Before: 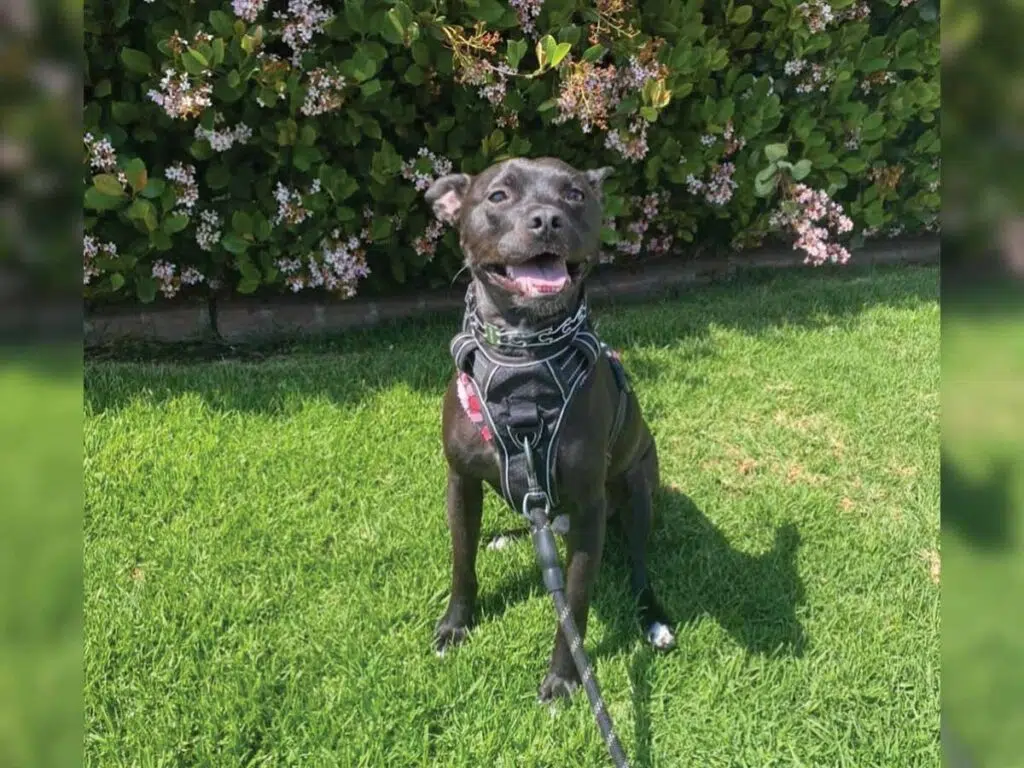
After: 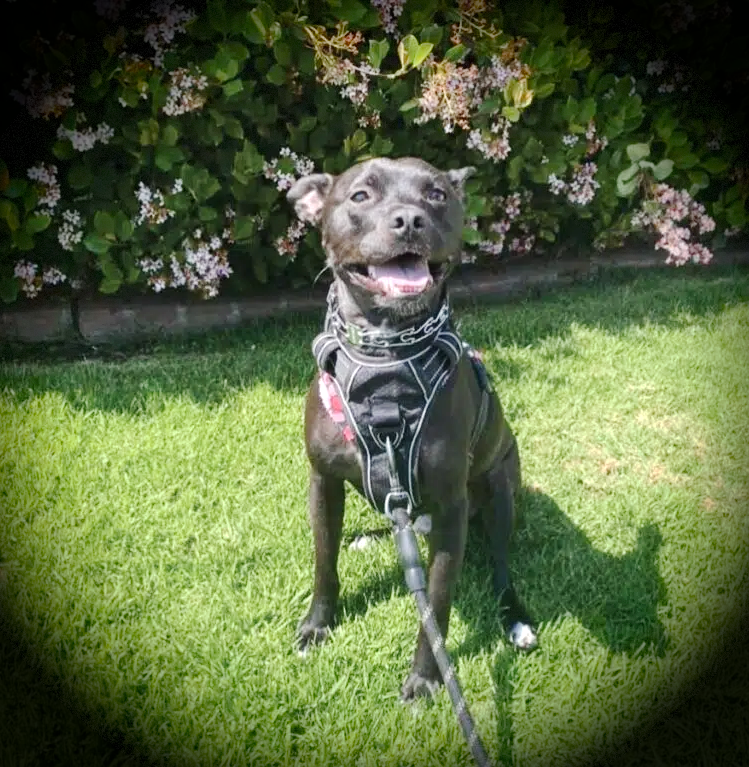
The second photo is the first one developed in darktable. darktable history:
base curve: curves: ch0 [(0, 0) (0.158, 0.273) (0.879, 0.895) (1, 1)], preserve colors none
crop: left 13.498%, right 13.299%
exposure: exposure 0.079 EV, compensate exposure bias true, compensate highlight preservation false
tone equalizer: -8 EV -0.444 EV, -7 EV -0.426 EV, -6 EV -0.373 EV, -5 EV -0.256 EV, -3 EV 0.231 EV, -2 EV 0.354 EV, -1 EV 0.392 EV, +0 EV 0.447 EV, edges refinement/feathering 500, mask exposure compensation -1.57 EV, preserve details no
vignetting: fall-off start 67.12%, brightness -0.992, saturation 0.499, width/height ratio 1.008, dithering 8-bit output
